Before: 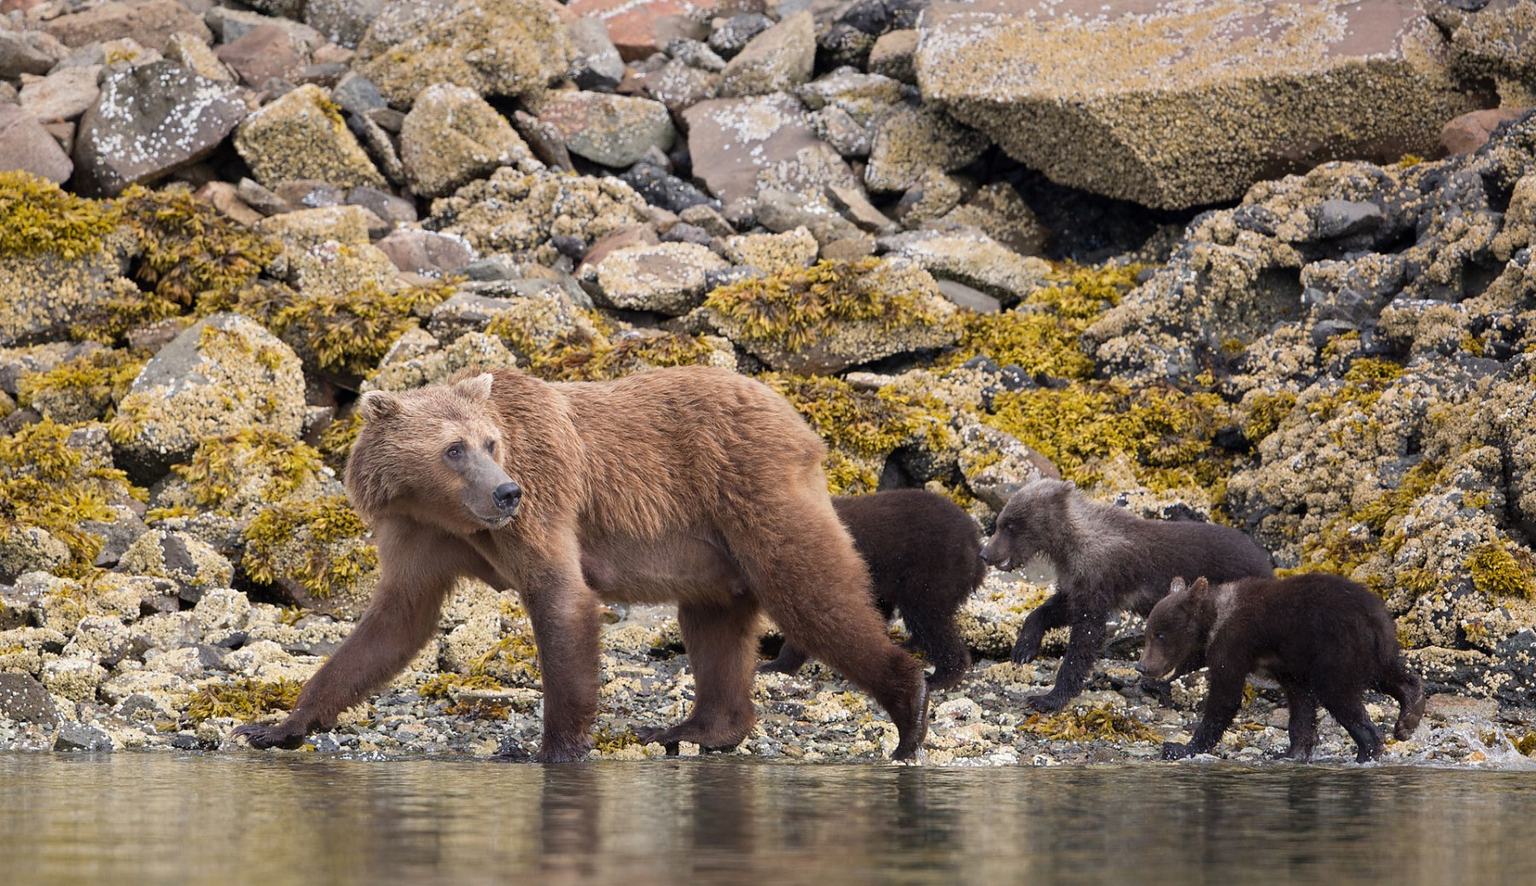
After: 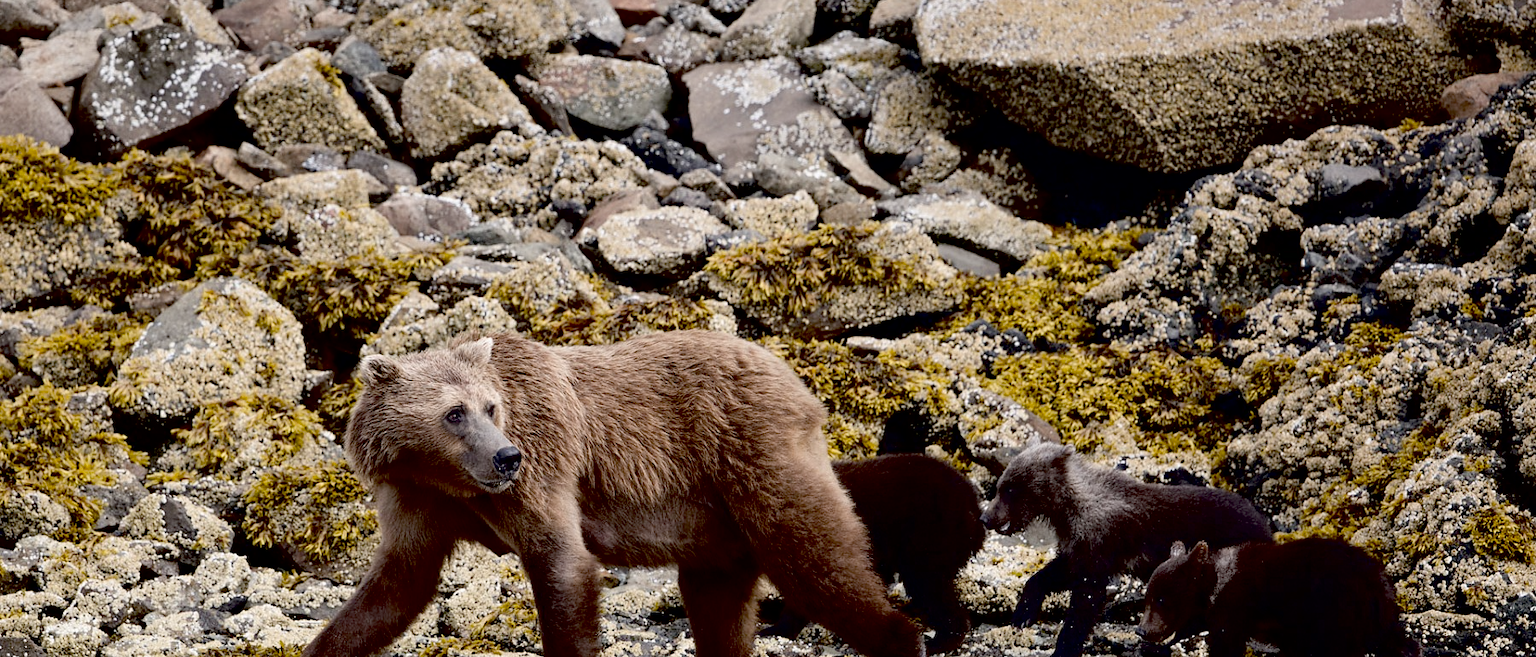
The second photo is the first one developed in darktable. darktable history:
exposure: black level correction 0.057, compensate highlight preservation false
crop: top 4.133%, bottom 21.502%
contrast brightness saturation: contrast 0.097, saturation -0.361
